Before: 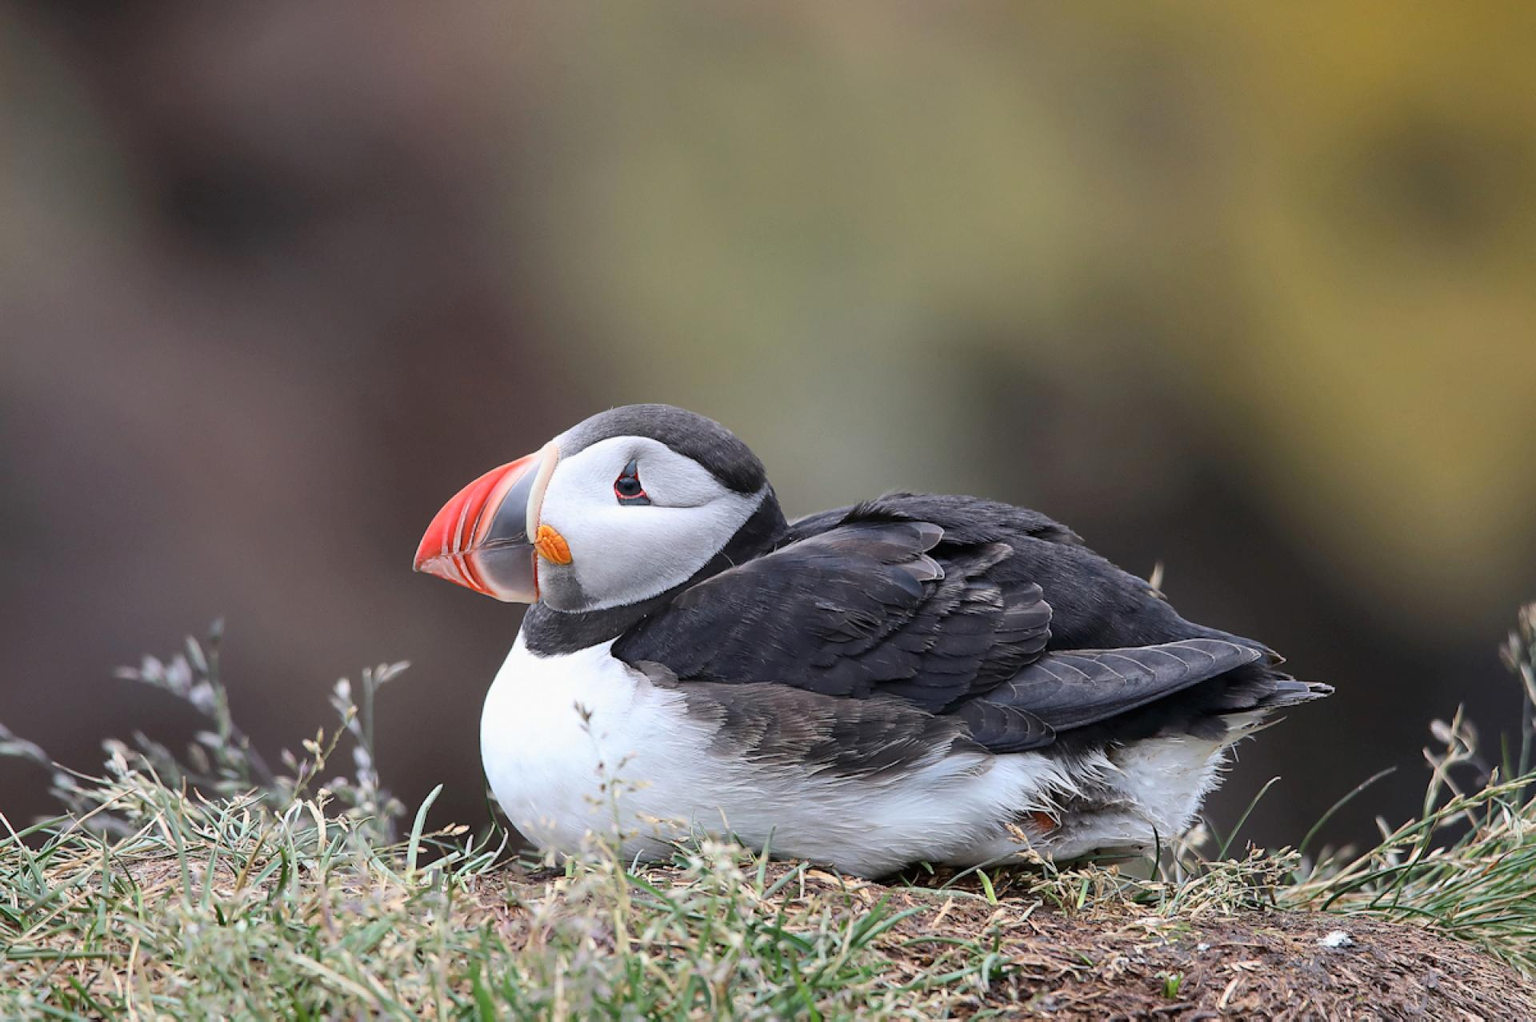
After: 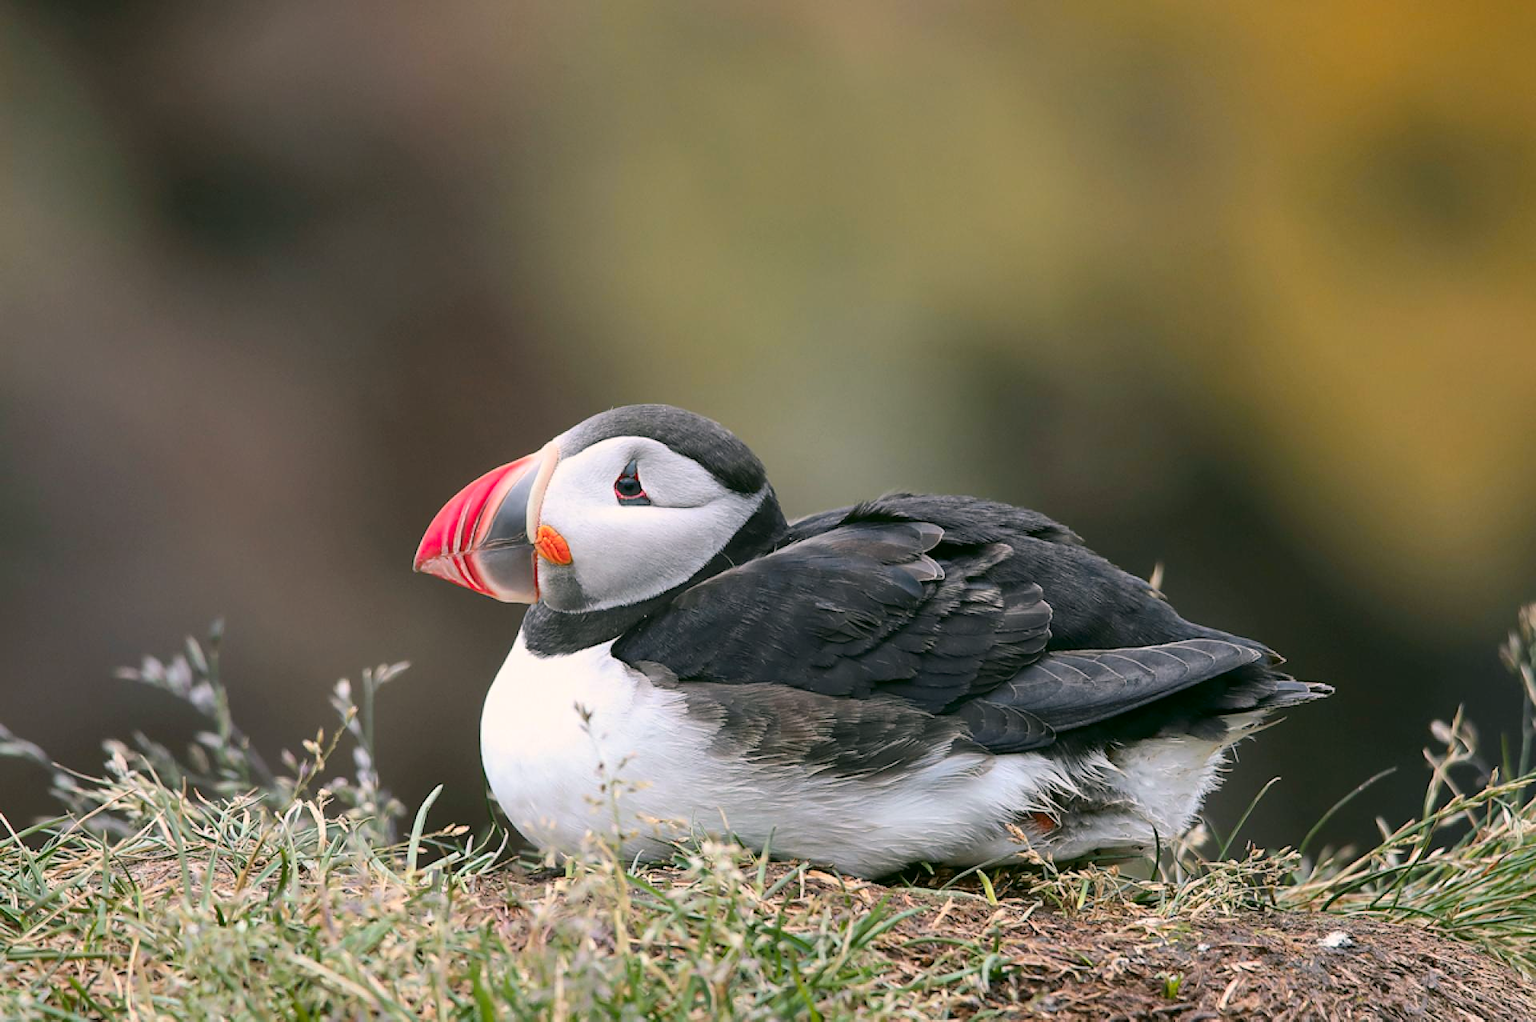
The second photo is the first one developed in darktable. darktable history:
color zones: curves: ch1 [(0.239, 0.552) (0.75, 0.5)]; ch2 [(0.25, 0.462) (0.749, 0.457)], mix 25.94%
color correction: highlights a* 4.02, highlights b* 4.98, shadows a* -7.55, shadows b* 4.98
tone equalizer: on, module defaults
